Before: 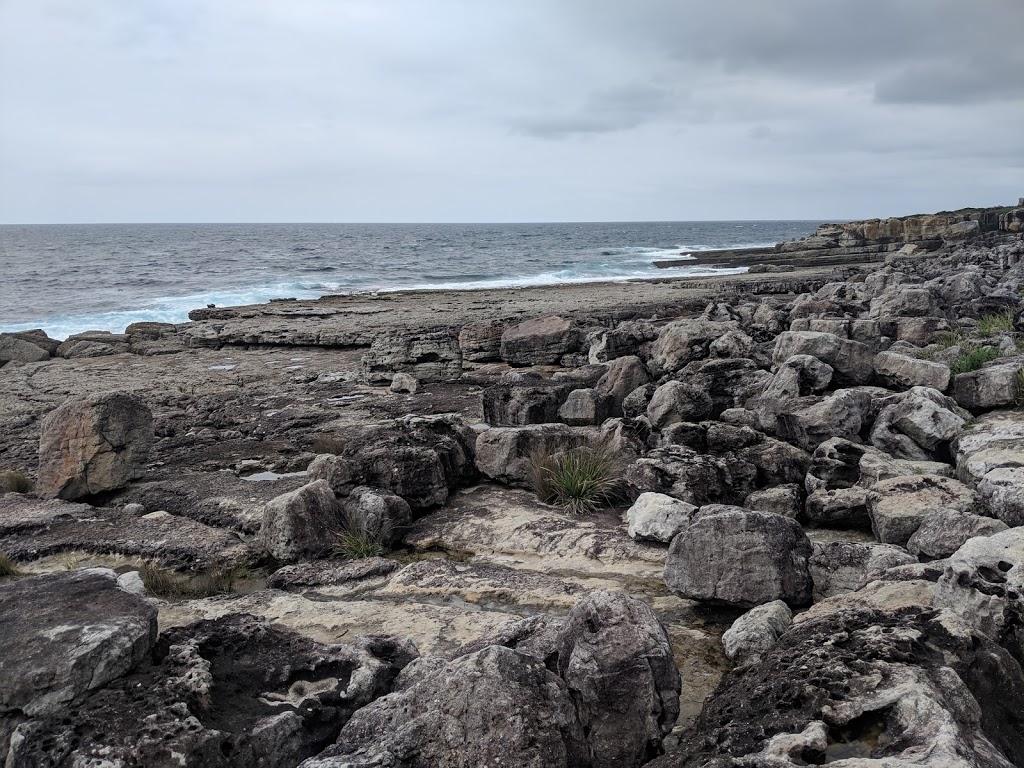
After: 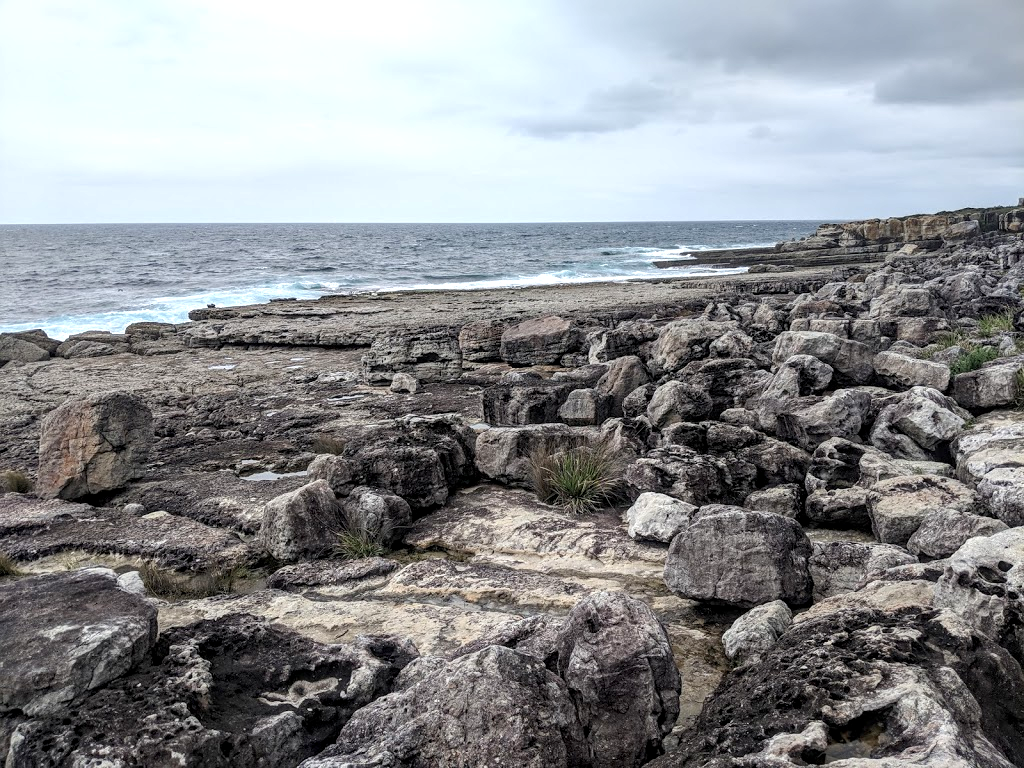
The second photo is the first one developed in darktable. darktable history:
local contrast: on, module defaults
exposure: black level correction 0.001, exposure 0.5 EV, compensate exposure bias true, compensate highlight preservation false
